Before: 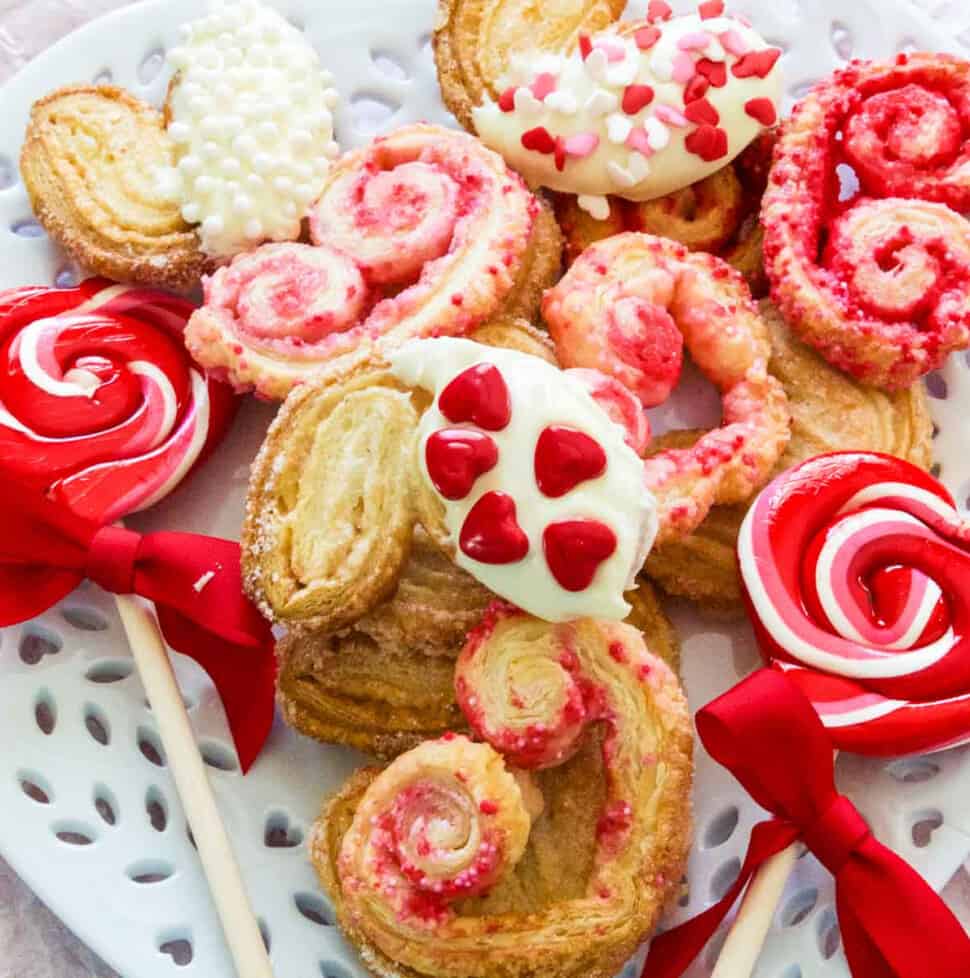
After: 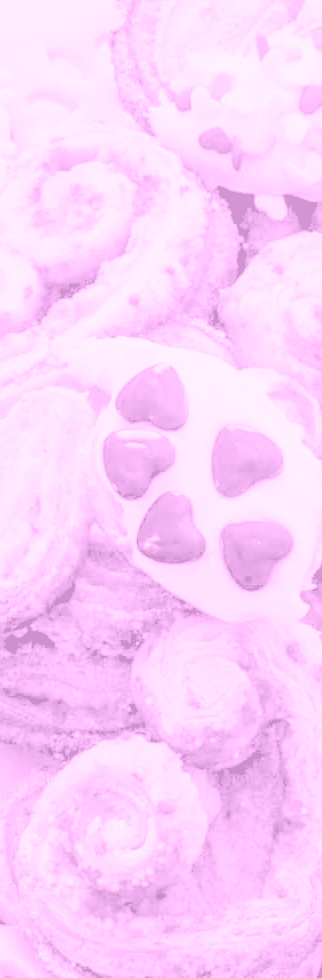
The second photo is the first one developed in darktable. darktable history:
color balance rgb: linear chroma grading › global chroma 9%, perceptual saturation grading › global saturation 36%, perceptual saturation grading › shadows 35%, perceptual brilliance grading › global brilliance 15%, perceptual brilliance grading › shadows -35%, global vibrance 15%
local contrast: on, module defaults
crop: left 33.36%, right 33.36%
colorize: hue 331.2°, saturation 75%, source mix 30.28%, lightness 70.52%, version 1
rgb levels: levels [[0.027, 0.429, 0.996], [0, 0.5, 1], [0, 0.5, 1]]
